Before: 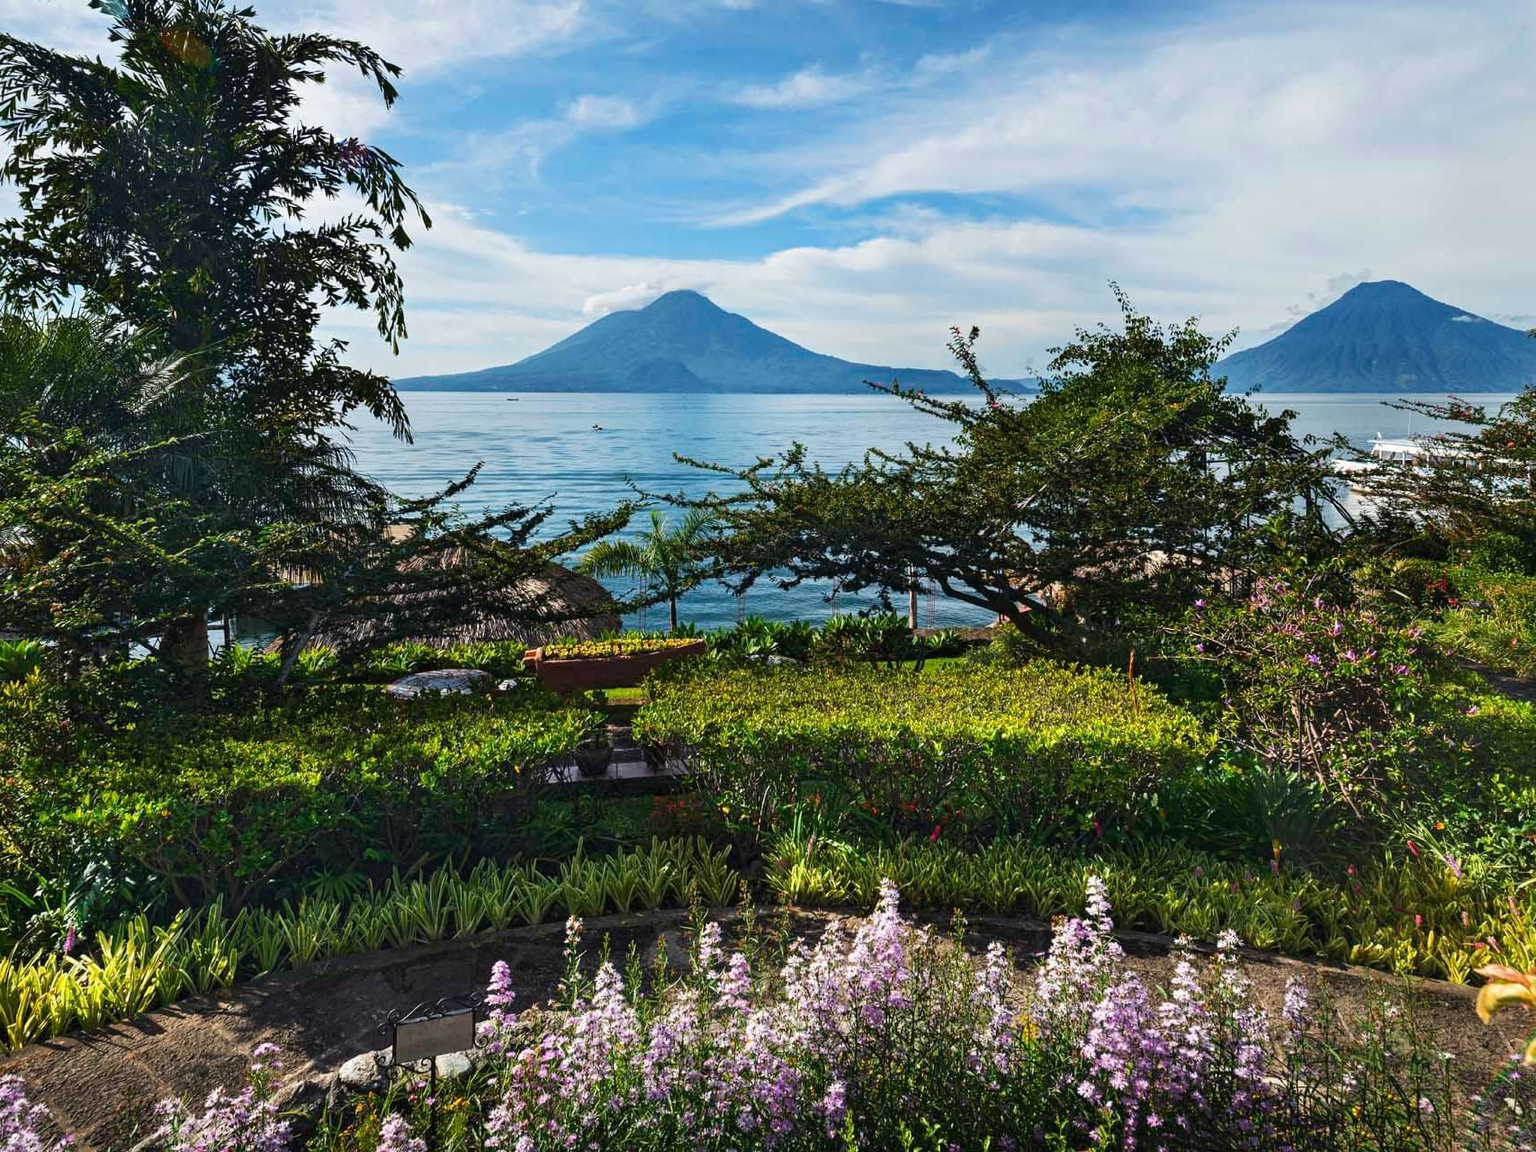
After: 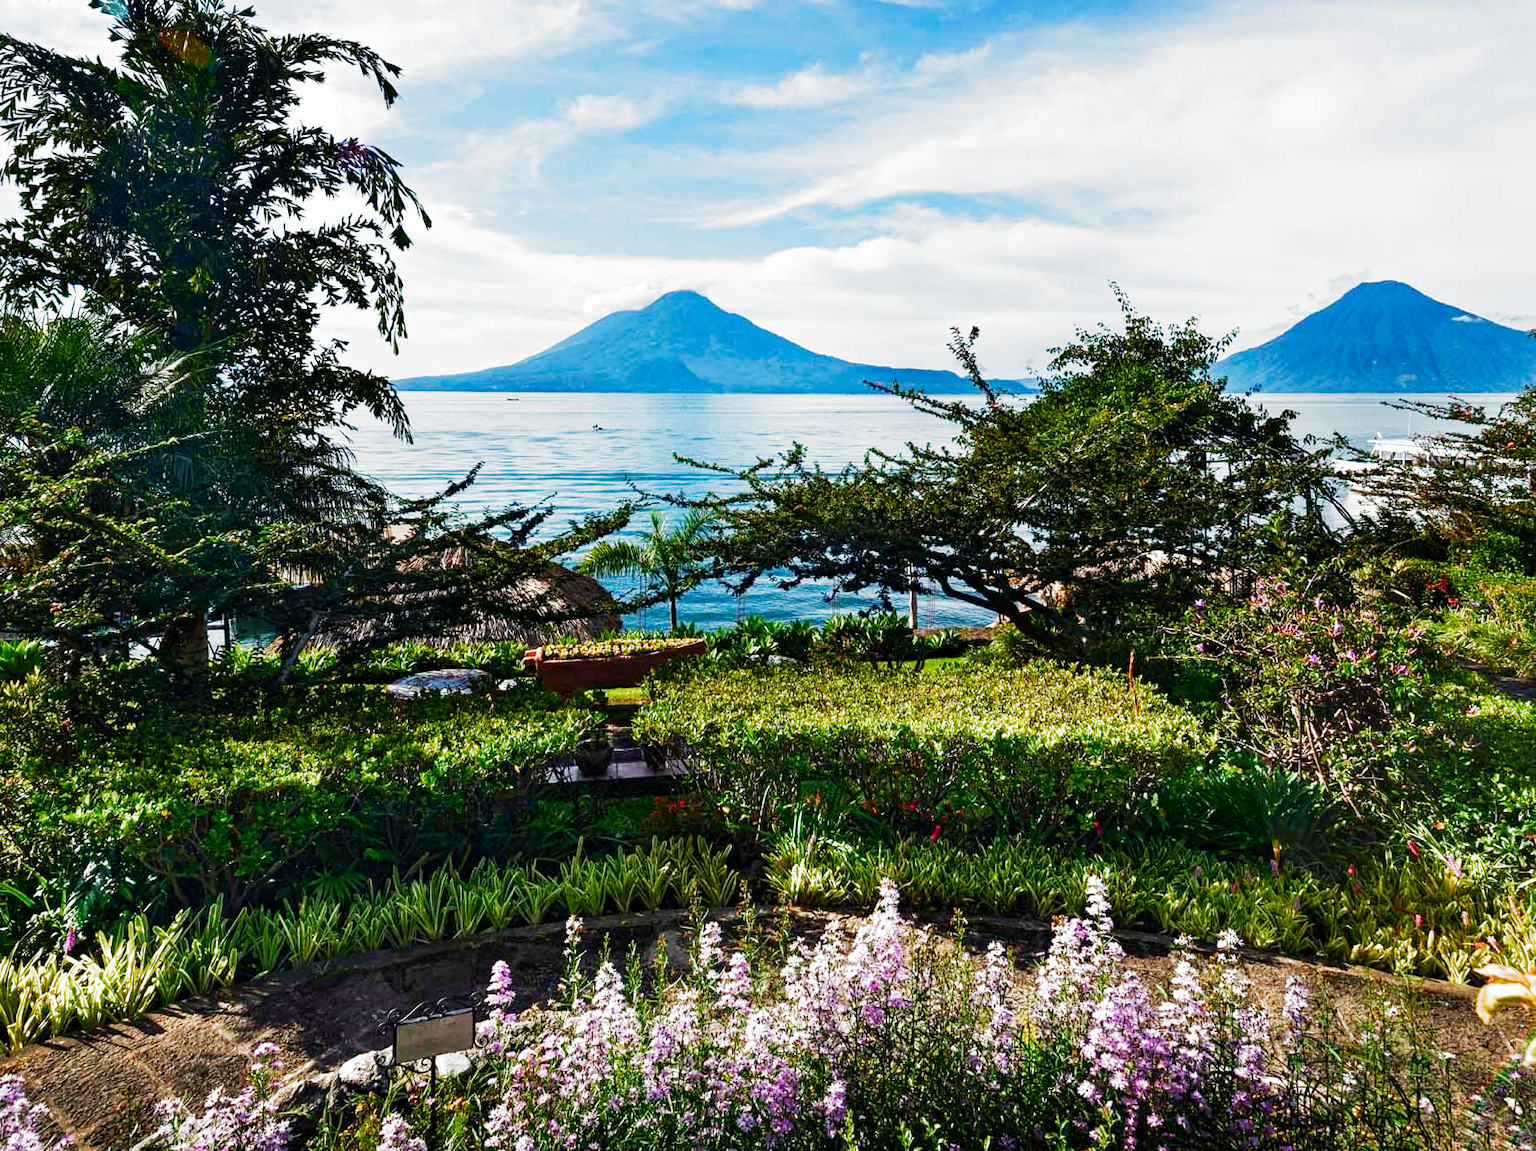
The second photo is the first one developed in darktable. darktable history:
color balance rgb: perceptual saturation grading › global saturation -2.151%, perceptual saturation grading › highlights -7.196%, perceptual saturation grading › mid-tones 8.258%, perceptual saturation grading › shadows 3.203%, perceptual brilliance grading › global brilliance 12.185%, global vibrance 20%
filmic rgb: middle gray luminance 21.51%, black relative exposure -14.03 EV, white relative exposure 2.97 EV, target black luminance 0%, hardness 8.89, latitude 59.85%, contrast 1.206, highlights saturation mix 5.96%, shadows ↔ highlights balance 40.82%, preserve chrominance no, color science v5 (2021), contrast in shadows safe, contrast in highlights safe
exposure: exposure 0.294 EV, compensate highlight preservation false
